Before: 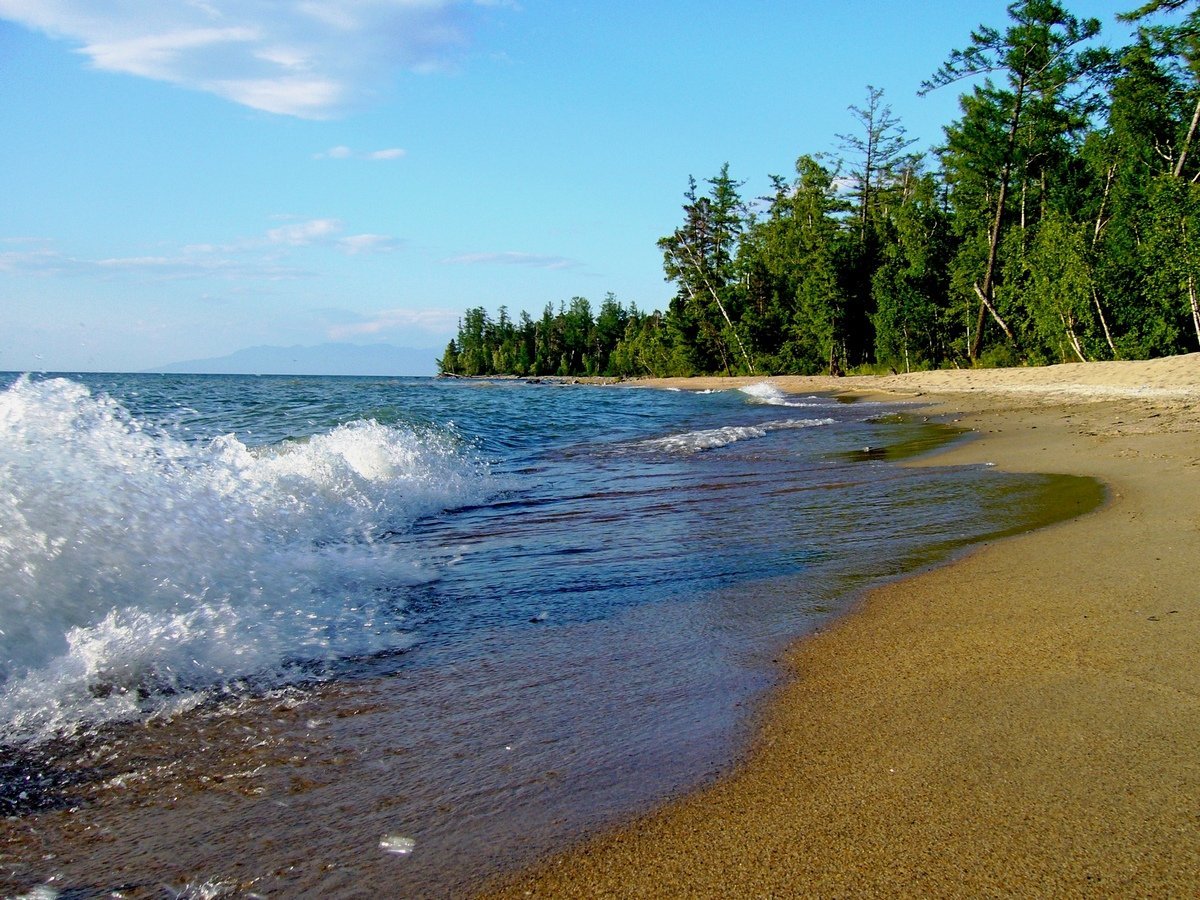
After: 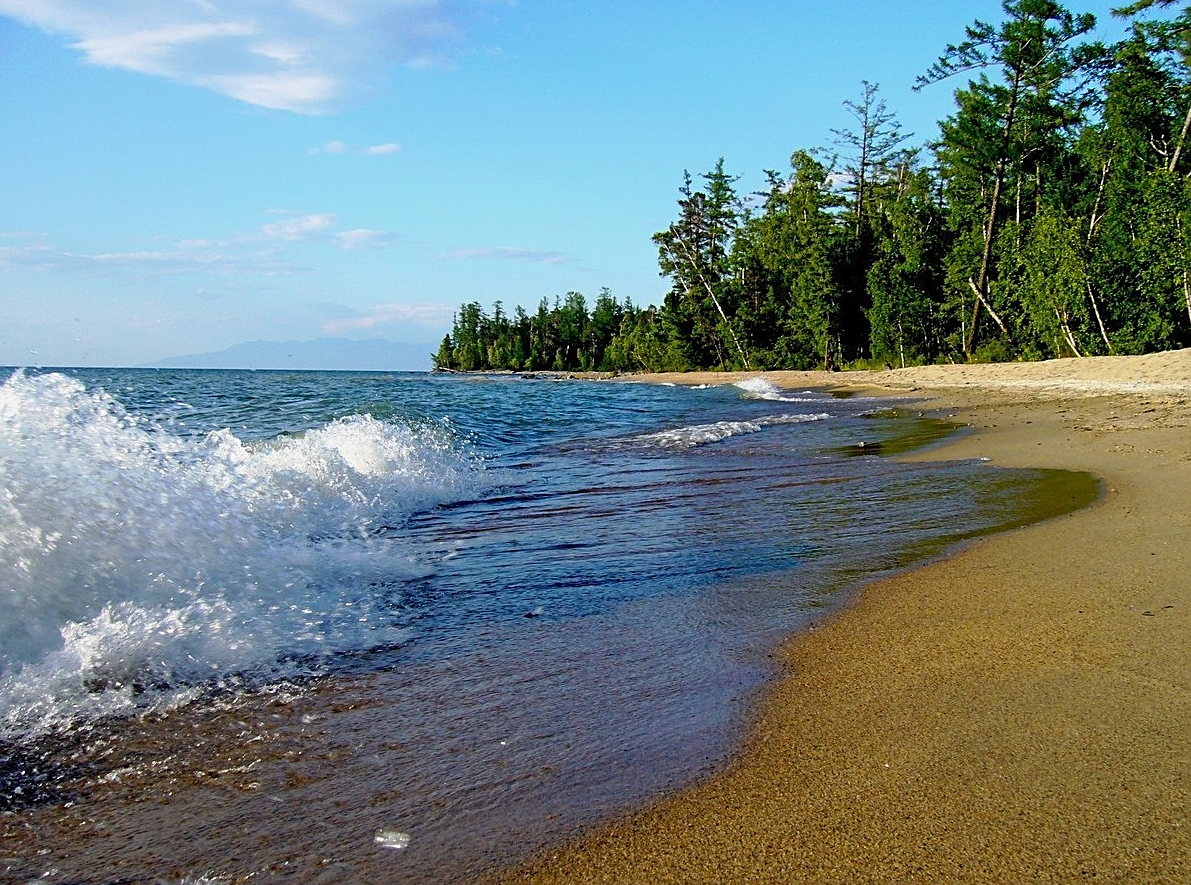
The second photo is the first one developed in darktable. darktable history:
crop: left 0.438%, top 0.612%, right 0.247%, bottom 0.957%
sharpen: on, module defaults
